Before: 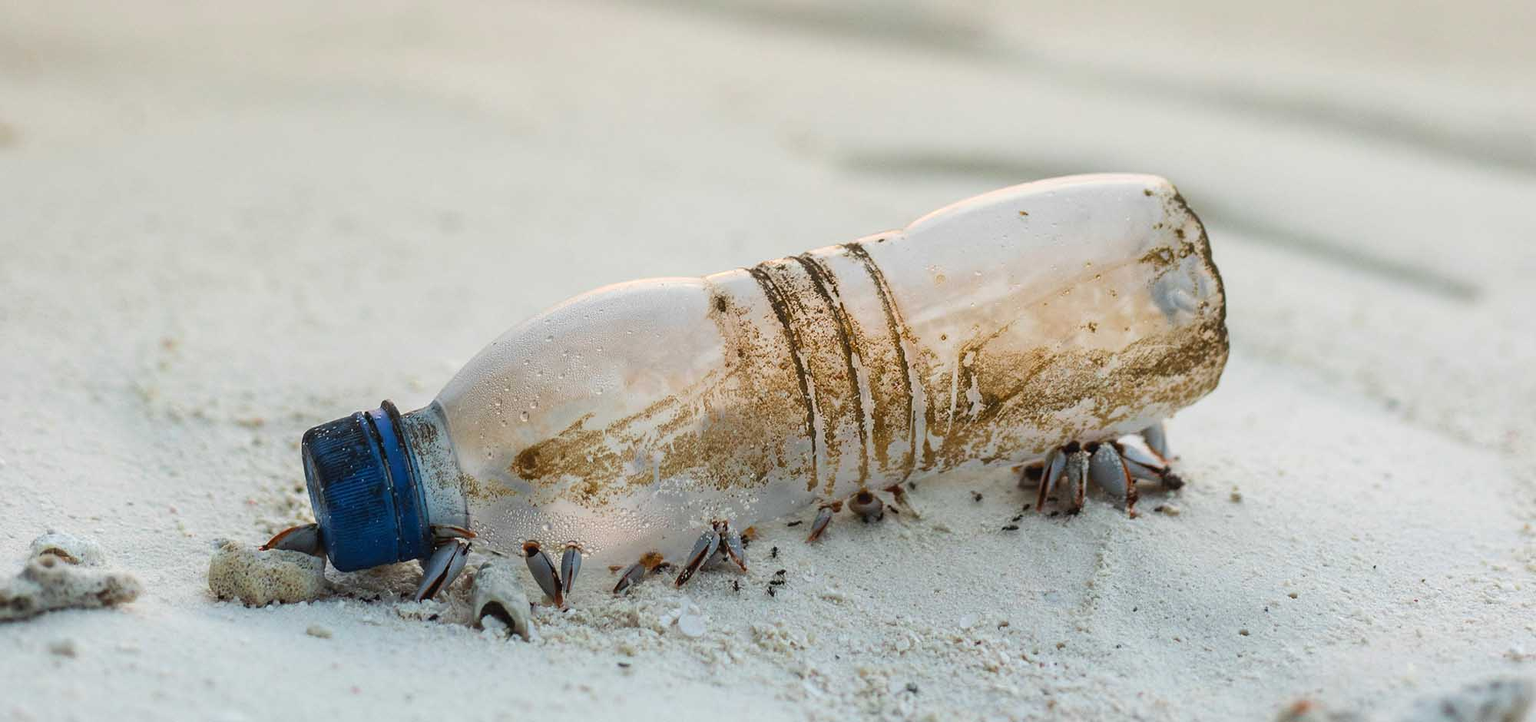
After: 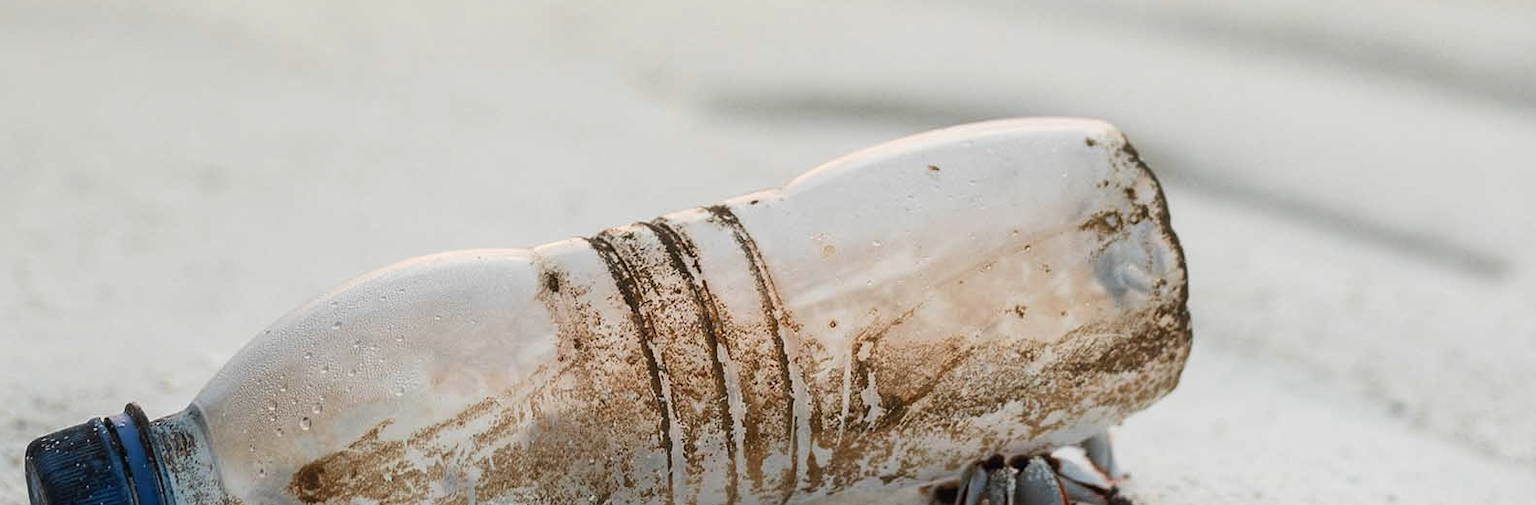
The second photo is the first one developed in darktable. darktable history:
exposure: black level correction 0.002, exposure -0.1 EV, compensate highlight preservation false
contrast brightness saturation: contrast 0.1, saturation -0.3
crop: left 18.38%, top 11.092%, right 2.134%, bottom 33.217%
color zones: curves: ch1 [(0.263, 0.53) (0.376, 0.287) (0.487, 0.512) (0.748, 0.547) (1, 0.513)]; ch2 [(0.262, 0.45) (0.751, 0.477)], mix 31.98%
